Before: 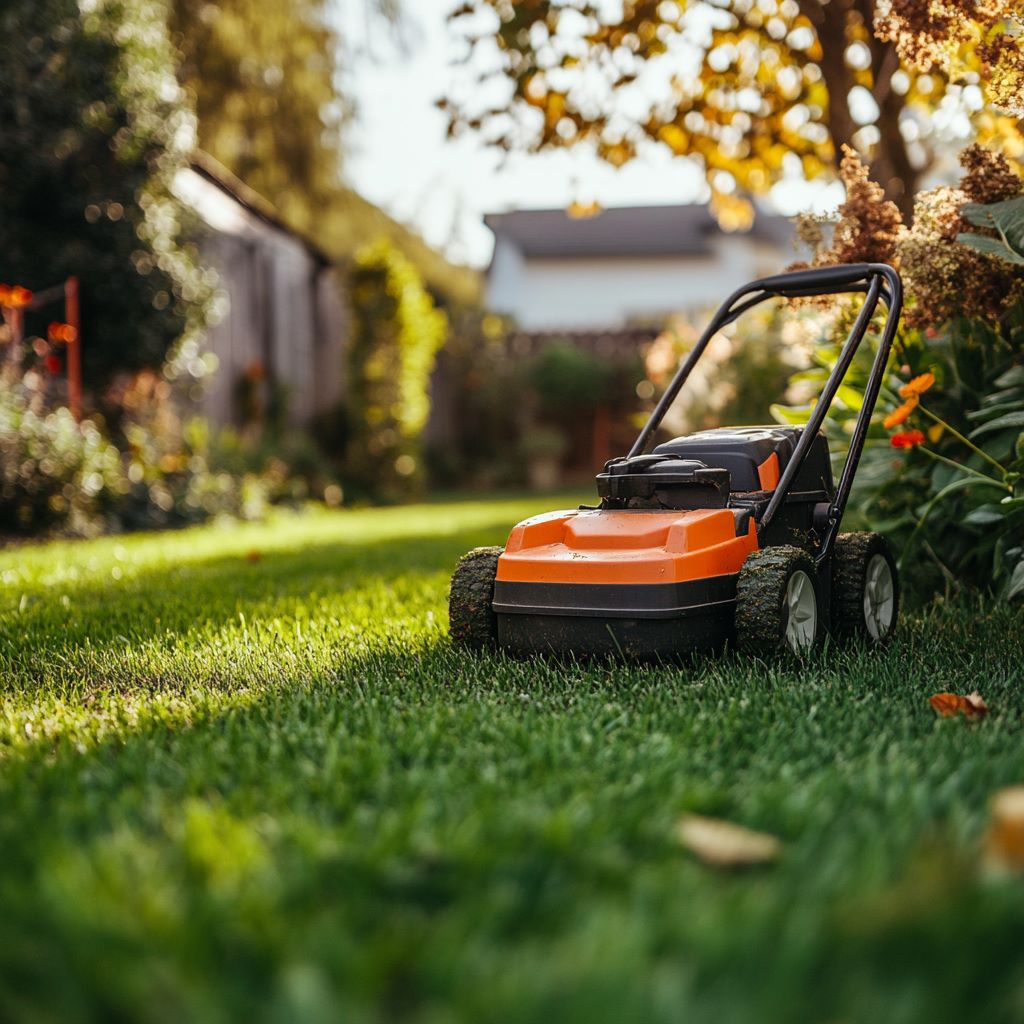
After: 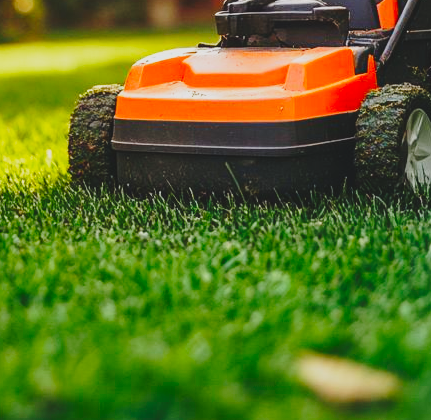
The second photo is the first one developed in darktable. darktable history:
crop: left 37.221%, top 45.169%, right 20.63%, bottom 13.777%
contrast brightness saturation: contrast -0.19, saturation 0.19
base curve: curves: ch0 [(0, 0) (0.028, 0.03) (0.121, 0.232) (0.46, 0.748) (0.859, 0.968) (1, 1)], preserve colors none
